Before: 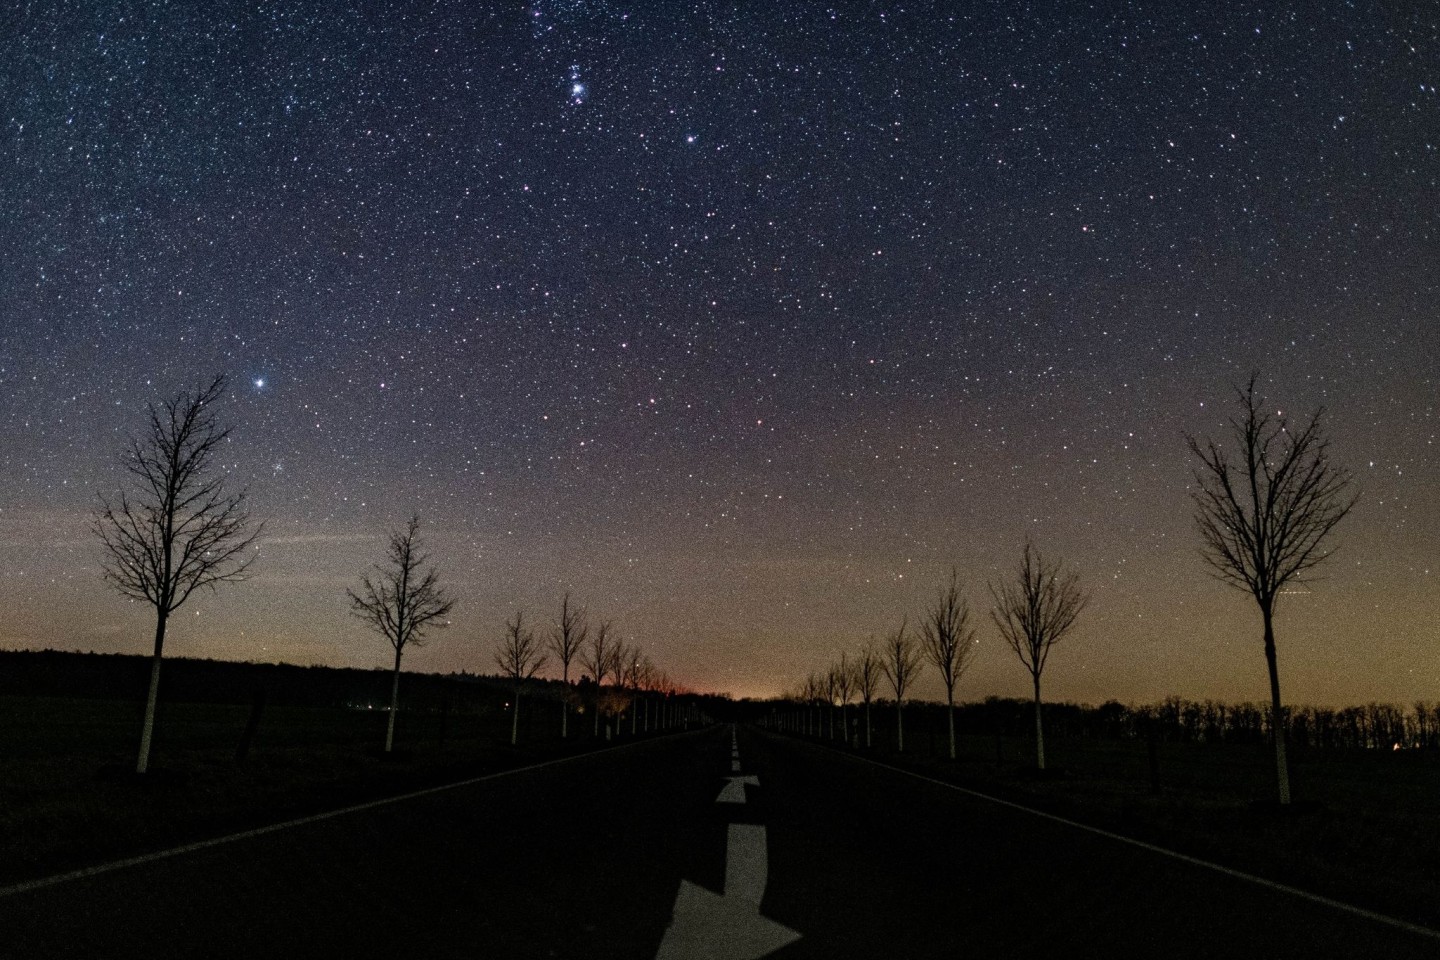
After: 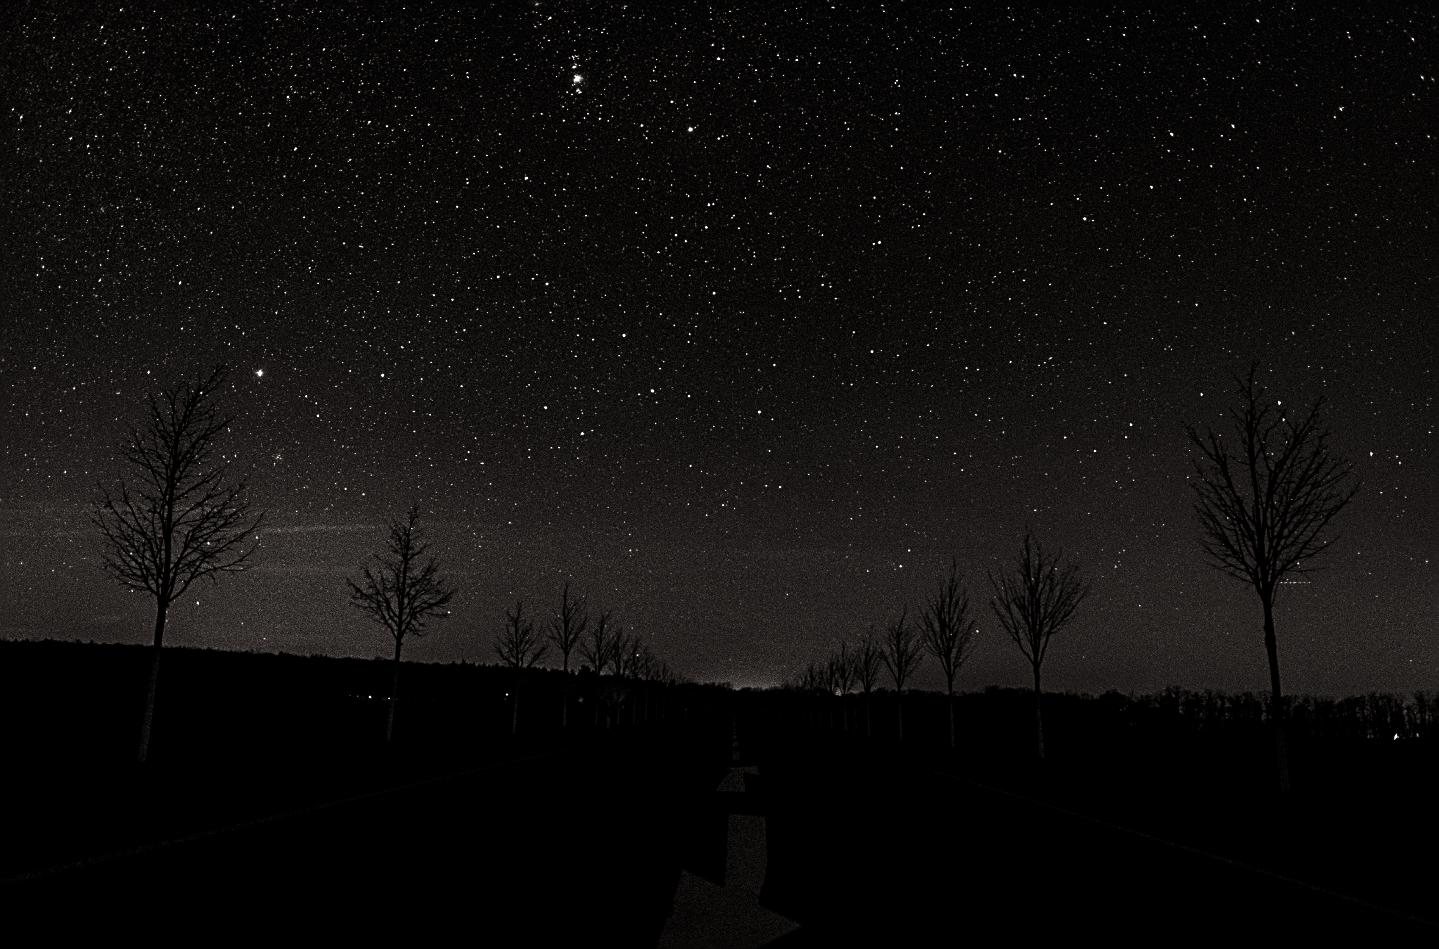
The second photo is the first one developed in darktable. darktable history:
sharpen: radius 2.531, amount 0.628
crop: top 1.049%, right 0.001%
contrast brightness saturation: contrast -0.03, brightness -0.59, saturation -1
split-toning: shadows › hue 26°, shadows › saturation 0.09, highlights › hue 40°, highlights › saturation 0.18, balance -63, compress 0%
